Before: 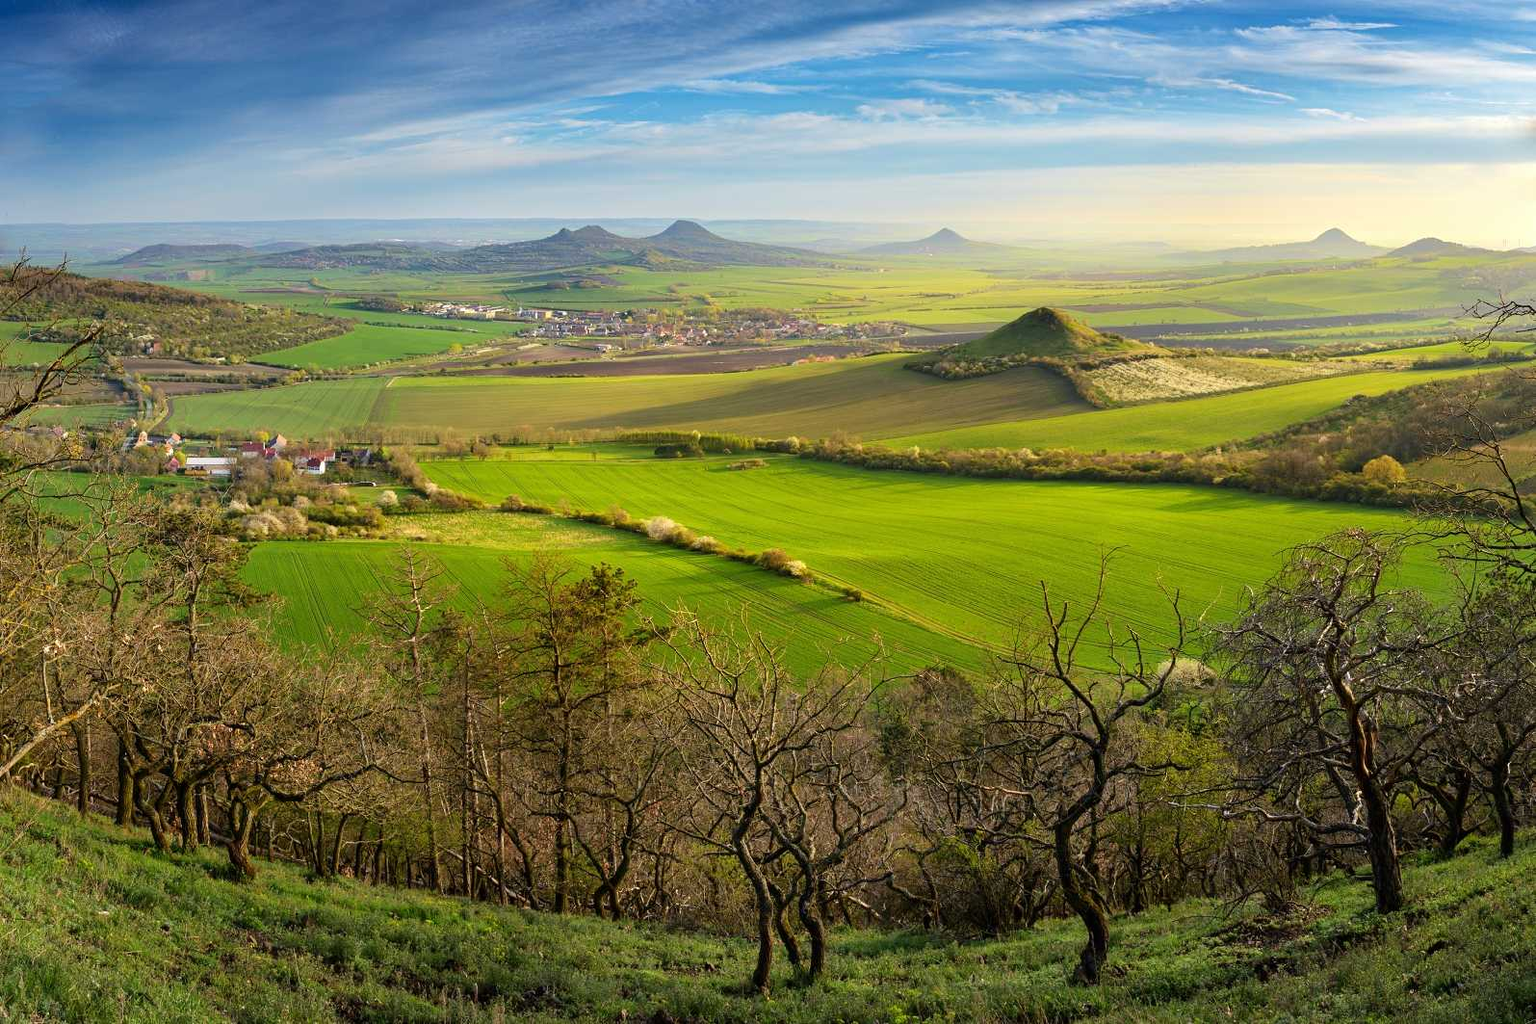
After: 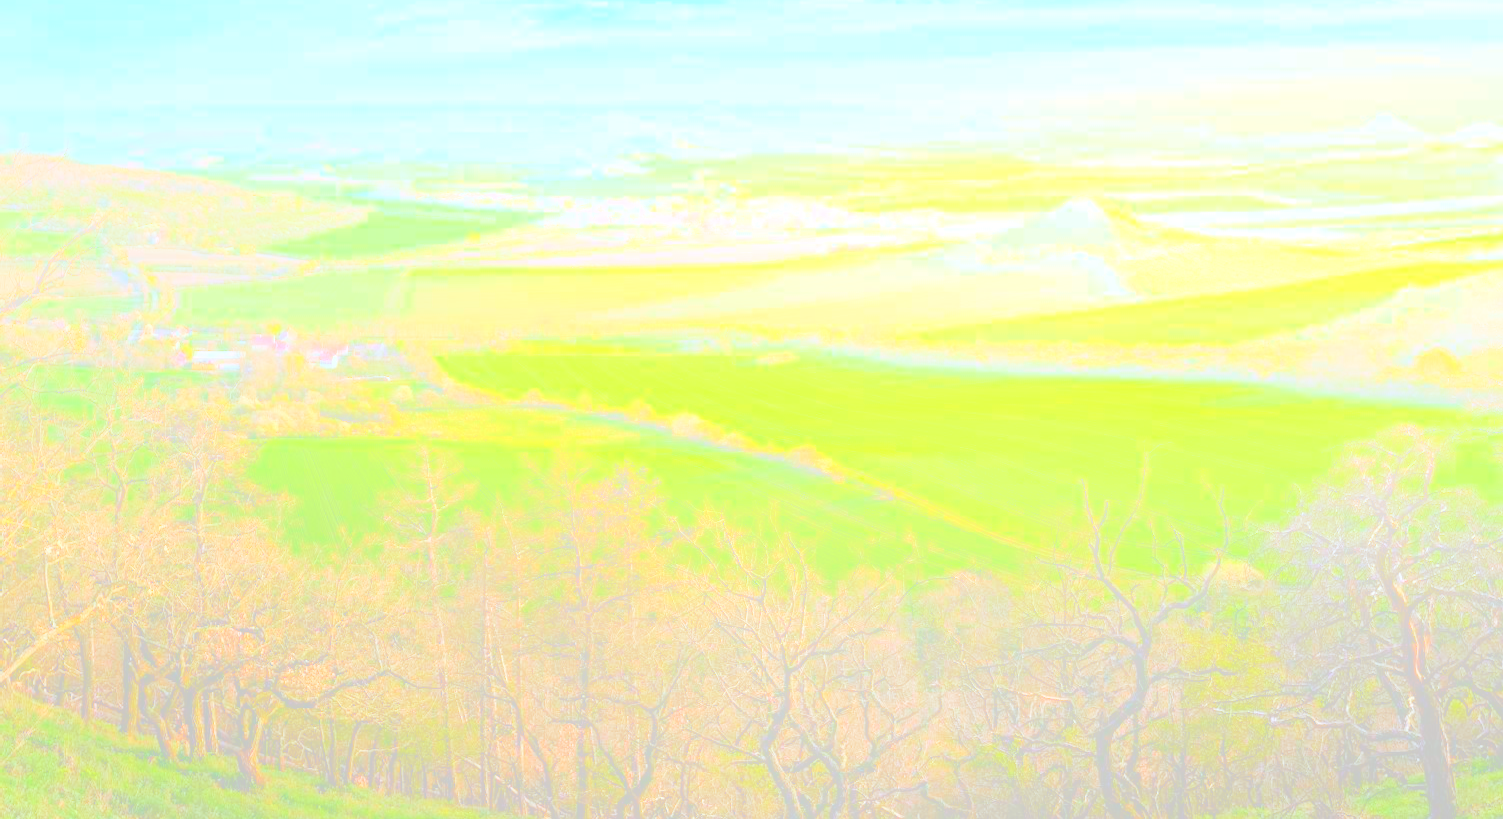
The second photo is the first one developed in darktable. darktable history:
color calibration: illuminant custom, x 0.368, y 0.373, temperature 4330.32 K
crop and rotate: angle 0.03°, top 11.643%, right 5.651%, bottom 11.189%
bloom: size 85%, threshold 5%, strength 85%
color balance: output saturation 110%
